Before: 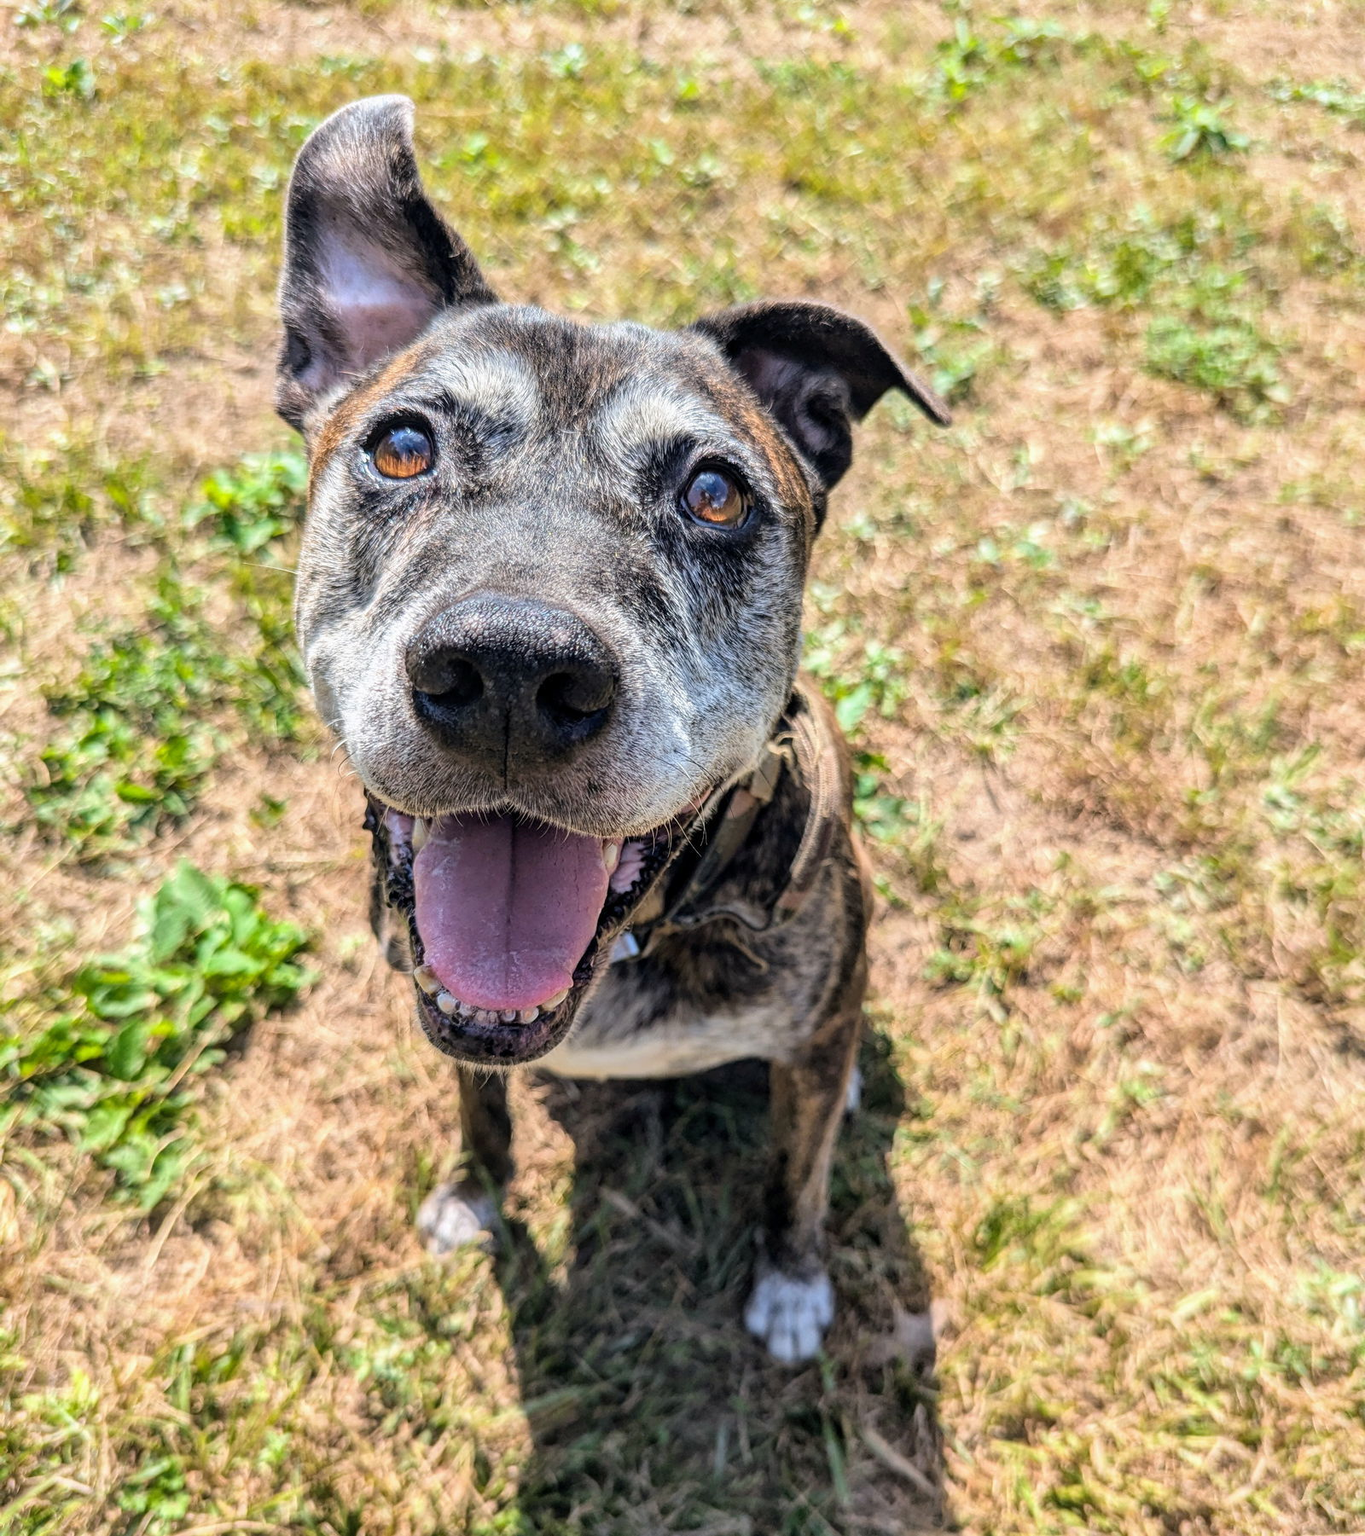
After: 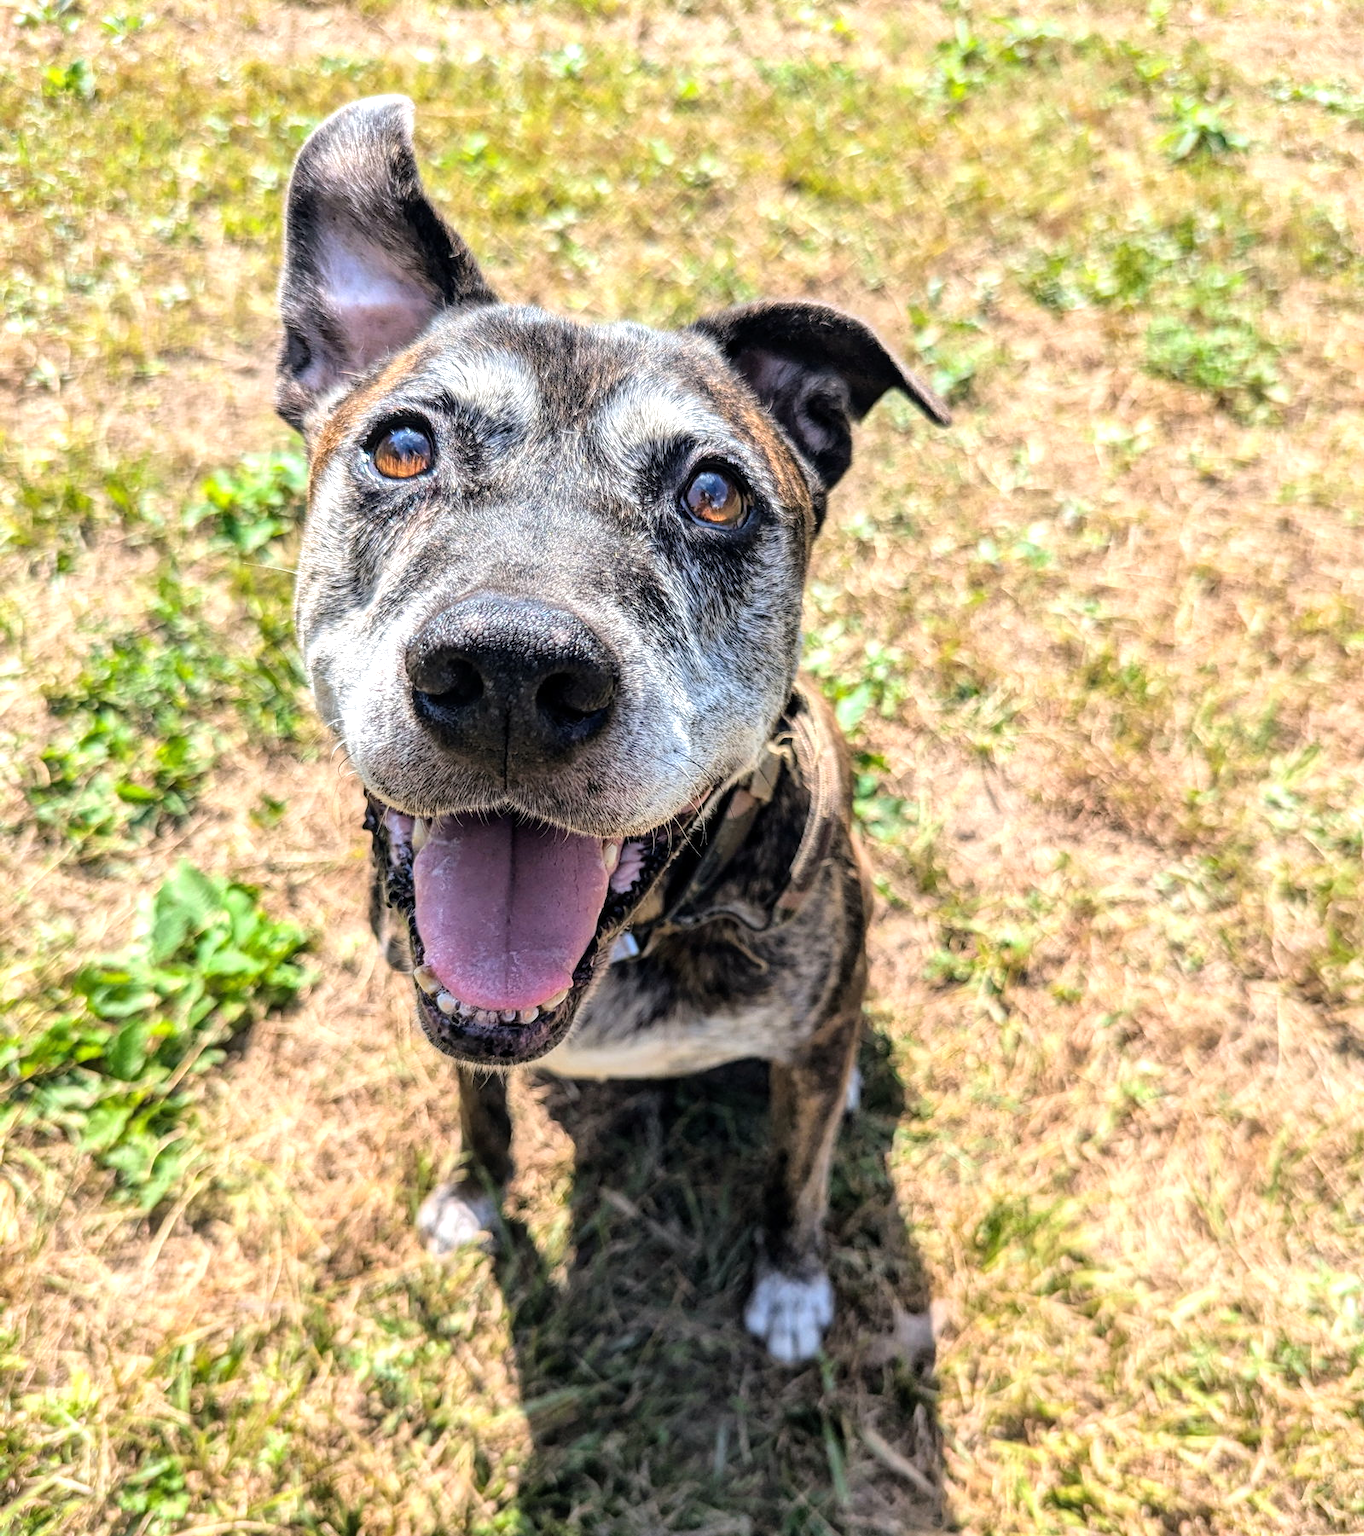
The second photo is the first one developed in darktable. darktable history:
tone equalizer: -8 EV -0.382 EV, -7 EV -0.385 EV, -6 EV -0.315 EV, -5 EV -0.231 EV, -3 EV 0.211 EV, -2 EV 0.334 EV, -1 EV 0.374 EV, +0 EV 0.39 EV, mask exposure compensation -0.489 EV
